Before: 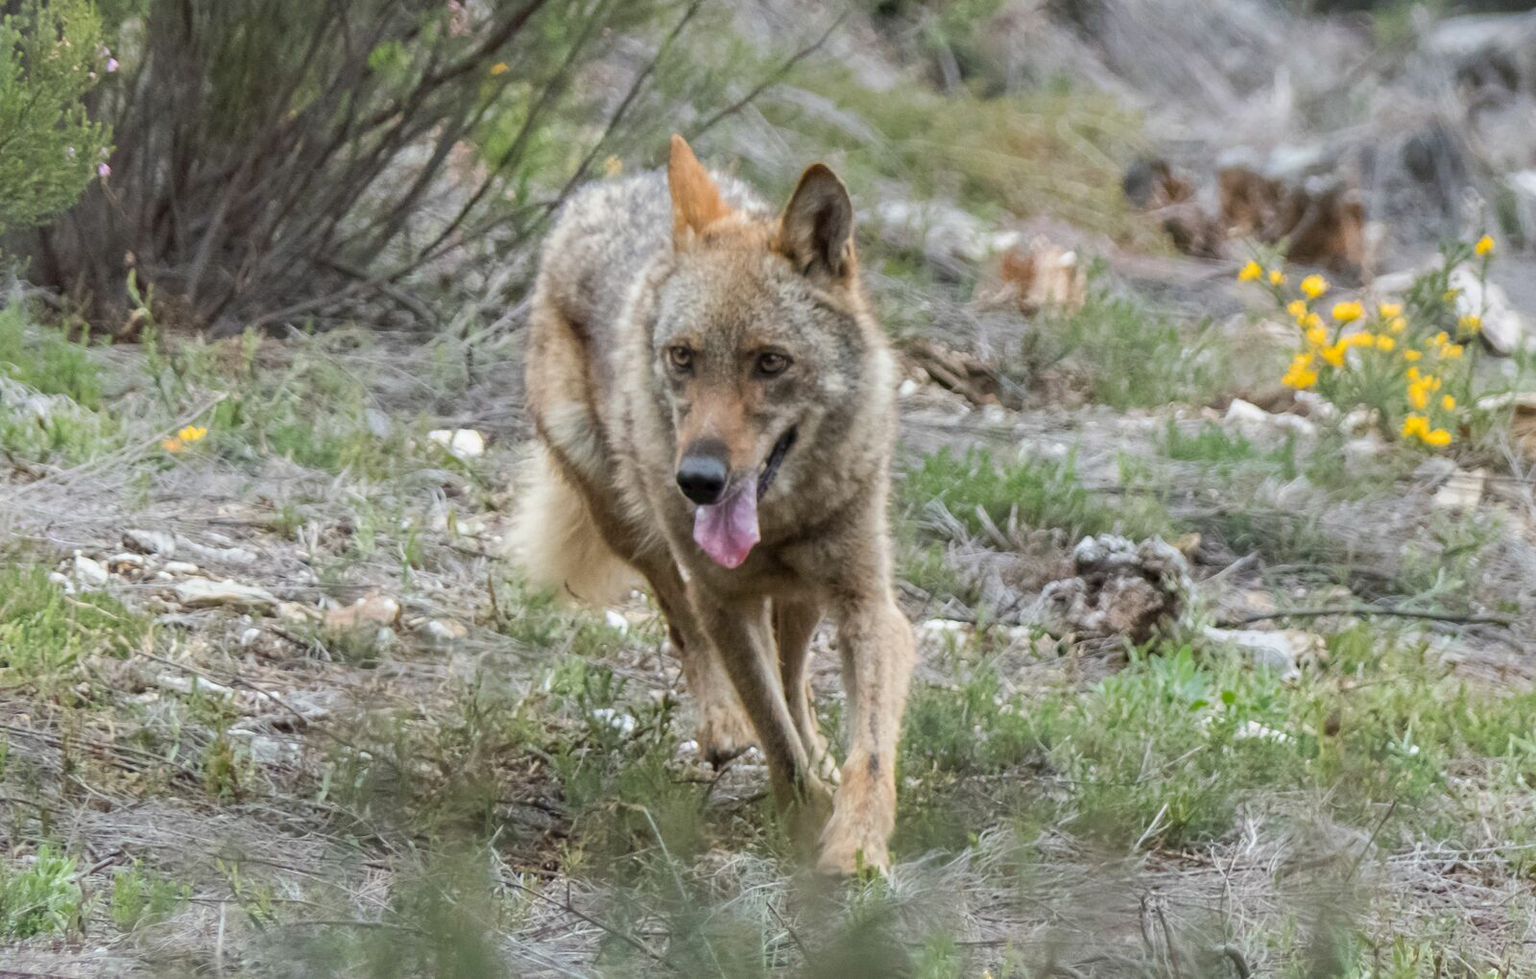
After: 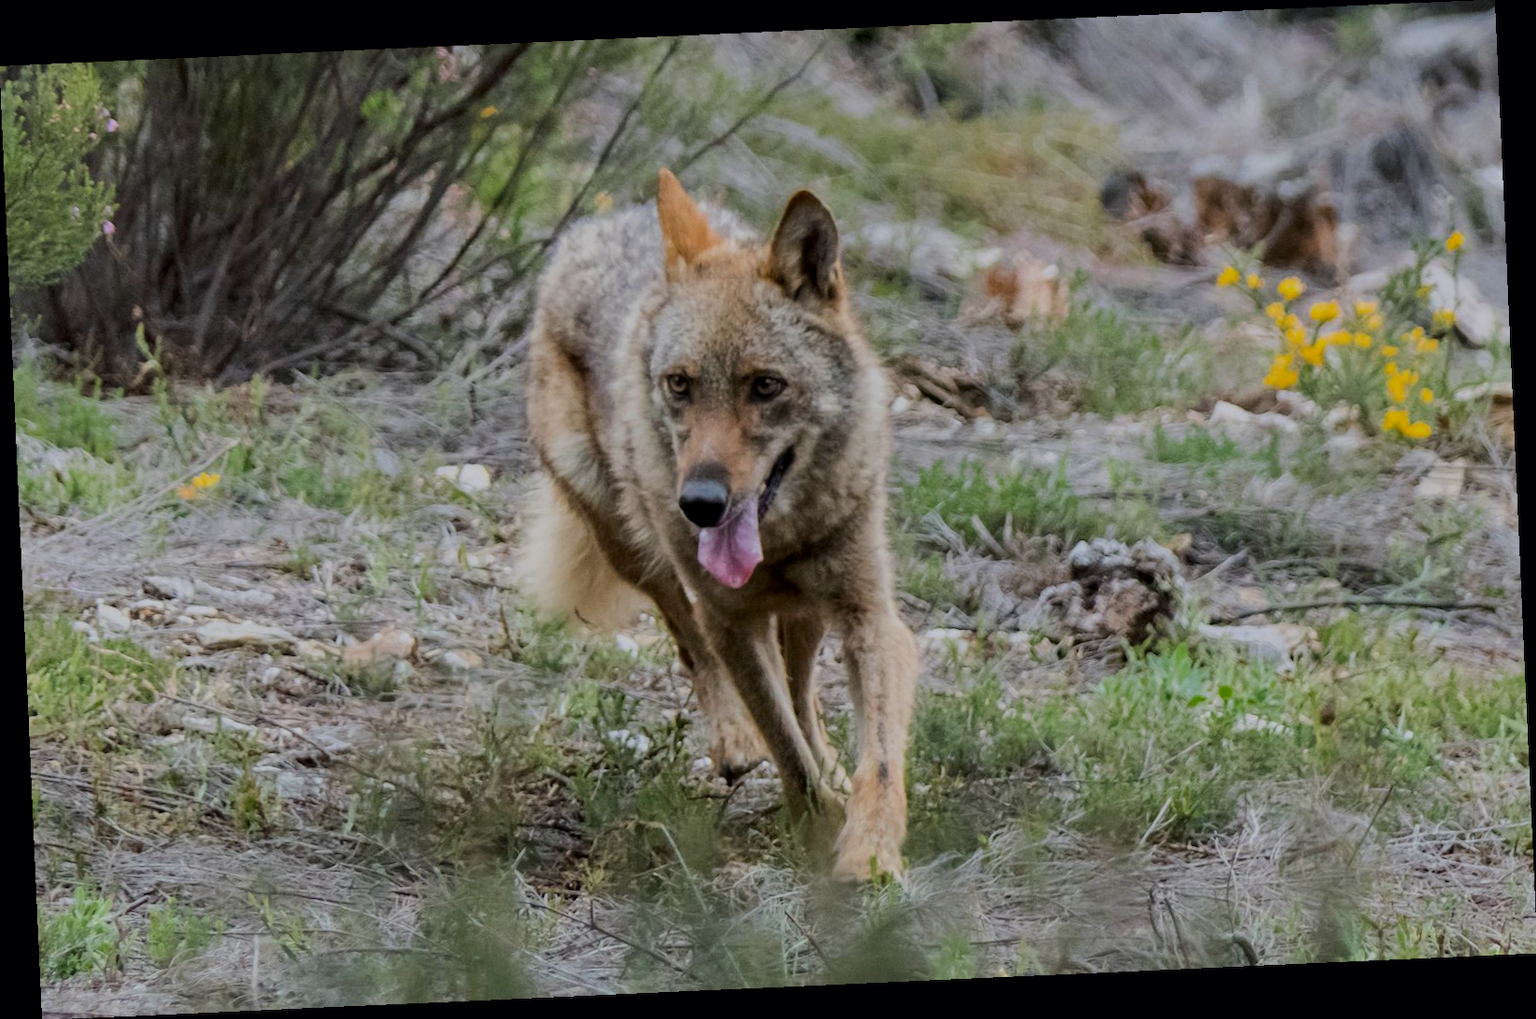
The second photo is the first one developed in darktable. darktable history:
contrast brightness saturation: contrast 0.07, brightness -0.13, saturation 0.06
rotate and perspective: rotation -2.56°, automatic cropping off
filmic rgb: black relative exposure -7.15 EV, white relative exposure 5.36 EV, hardness 3.02, color science v6 (2022)
white balance: red 1.004, blue 1.024
